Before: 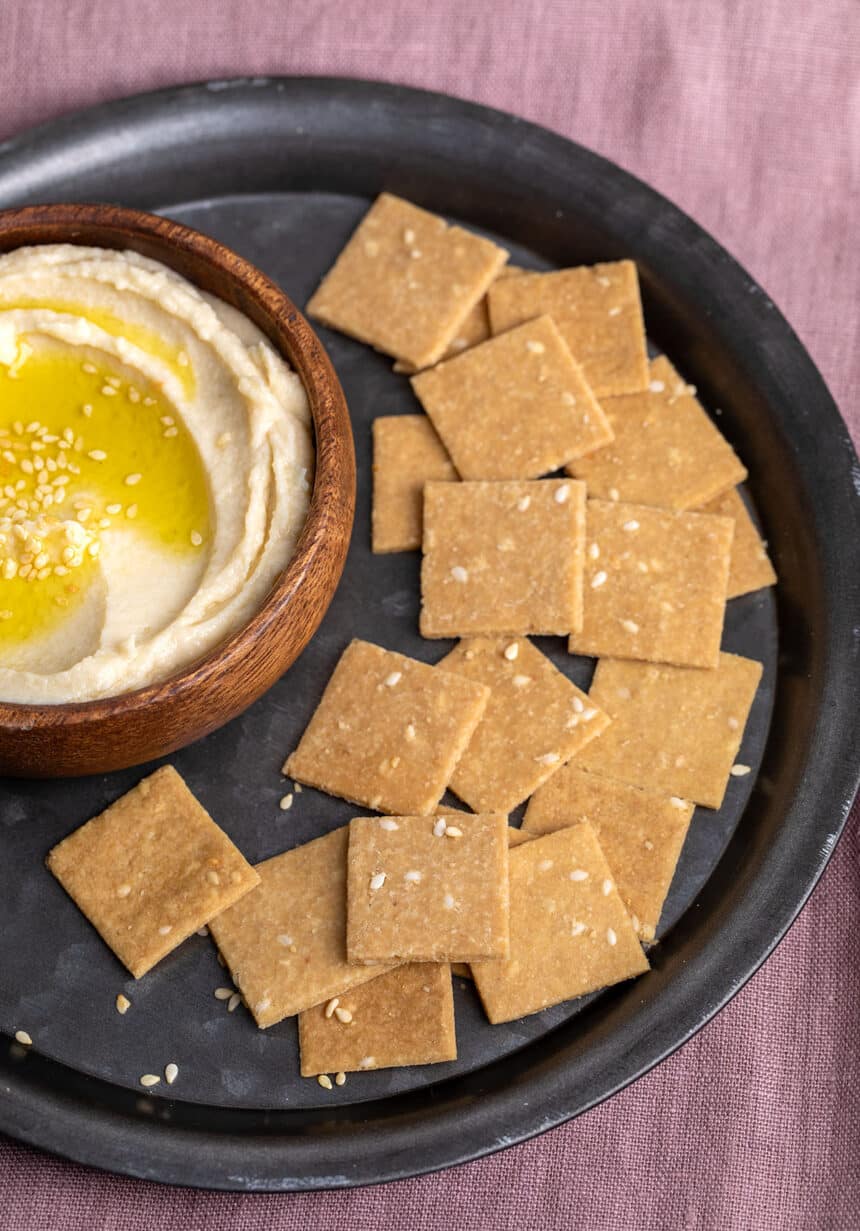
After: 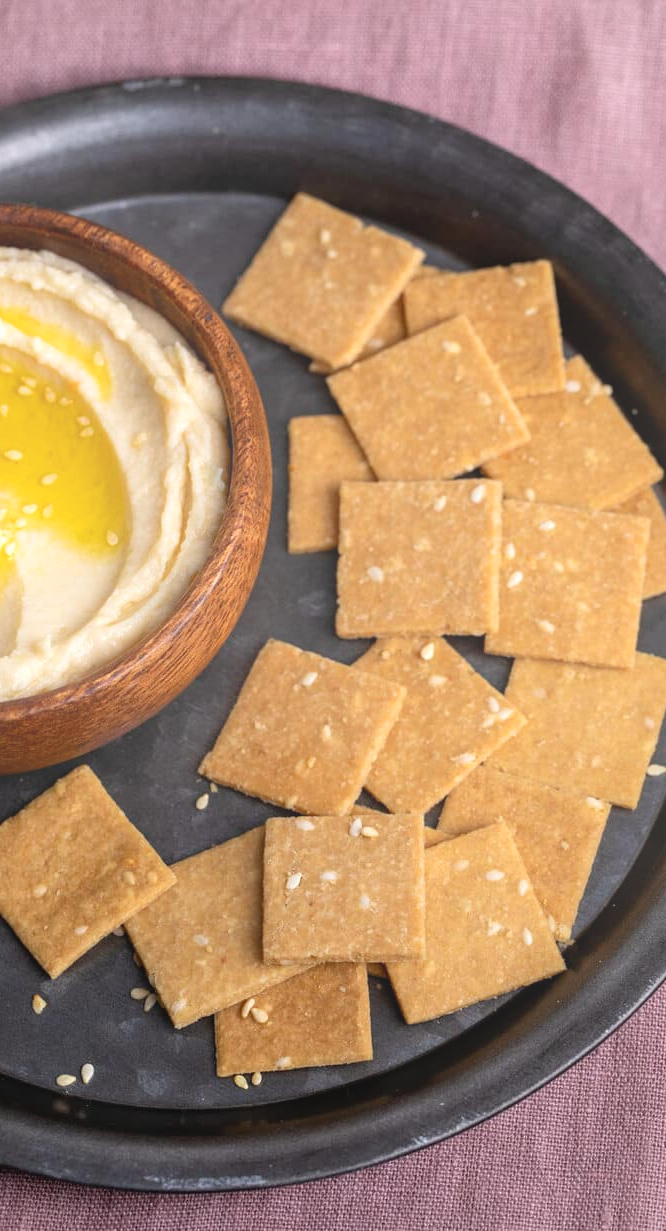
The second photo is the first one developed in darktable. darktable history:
crop: left 9.88%, right 12.664%
bloom: size 40%
